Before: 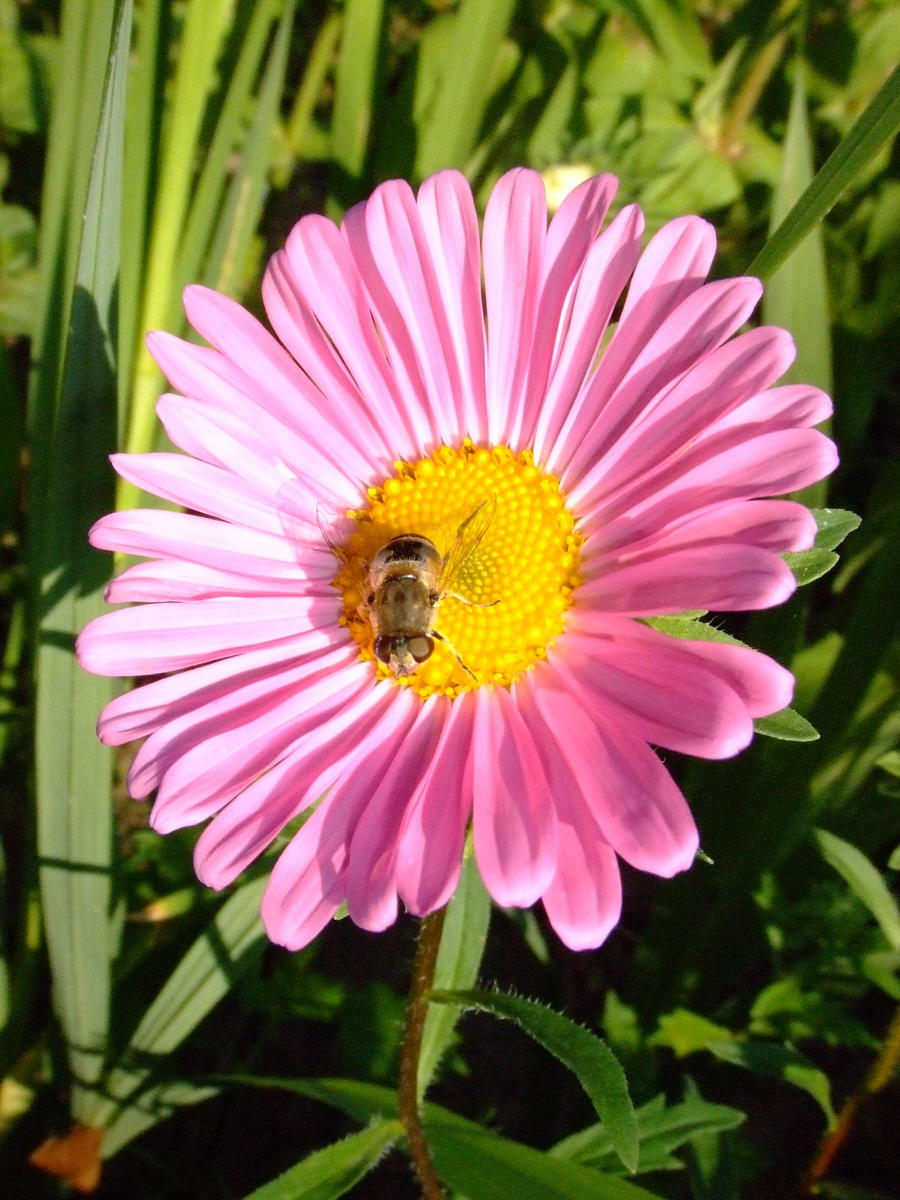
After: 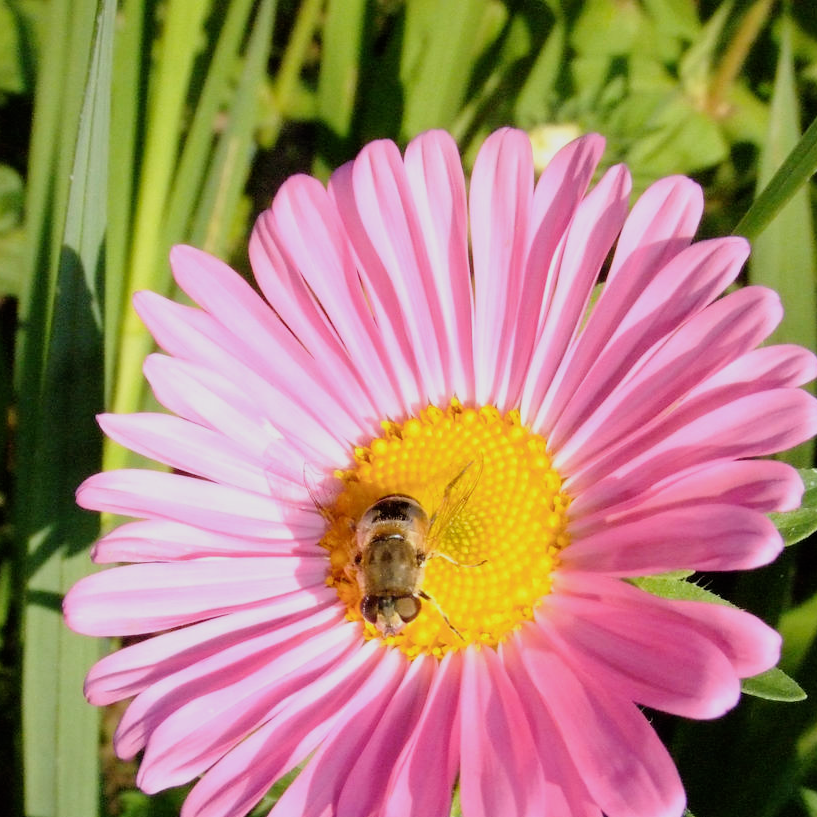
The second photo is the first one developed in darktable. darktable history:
exposure: exposure 0.194 EV, compensate highlight preservation false
filmic rgb: black relative exposure -8.03 EV, white relative exposure 3.89 EV, hardness 4.23
crop: left 1.545%, top 3.367%, right 7.646%, bottom 28.493%
